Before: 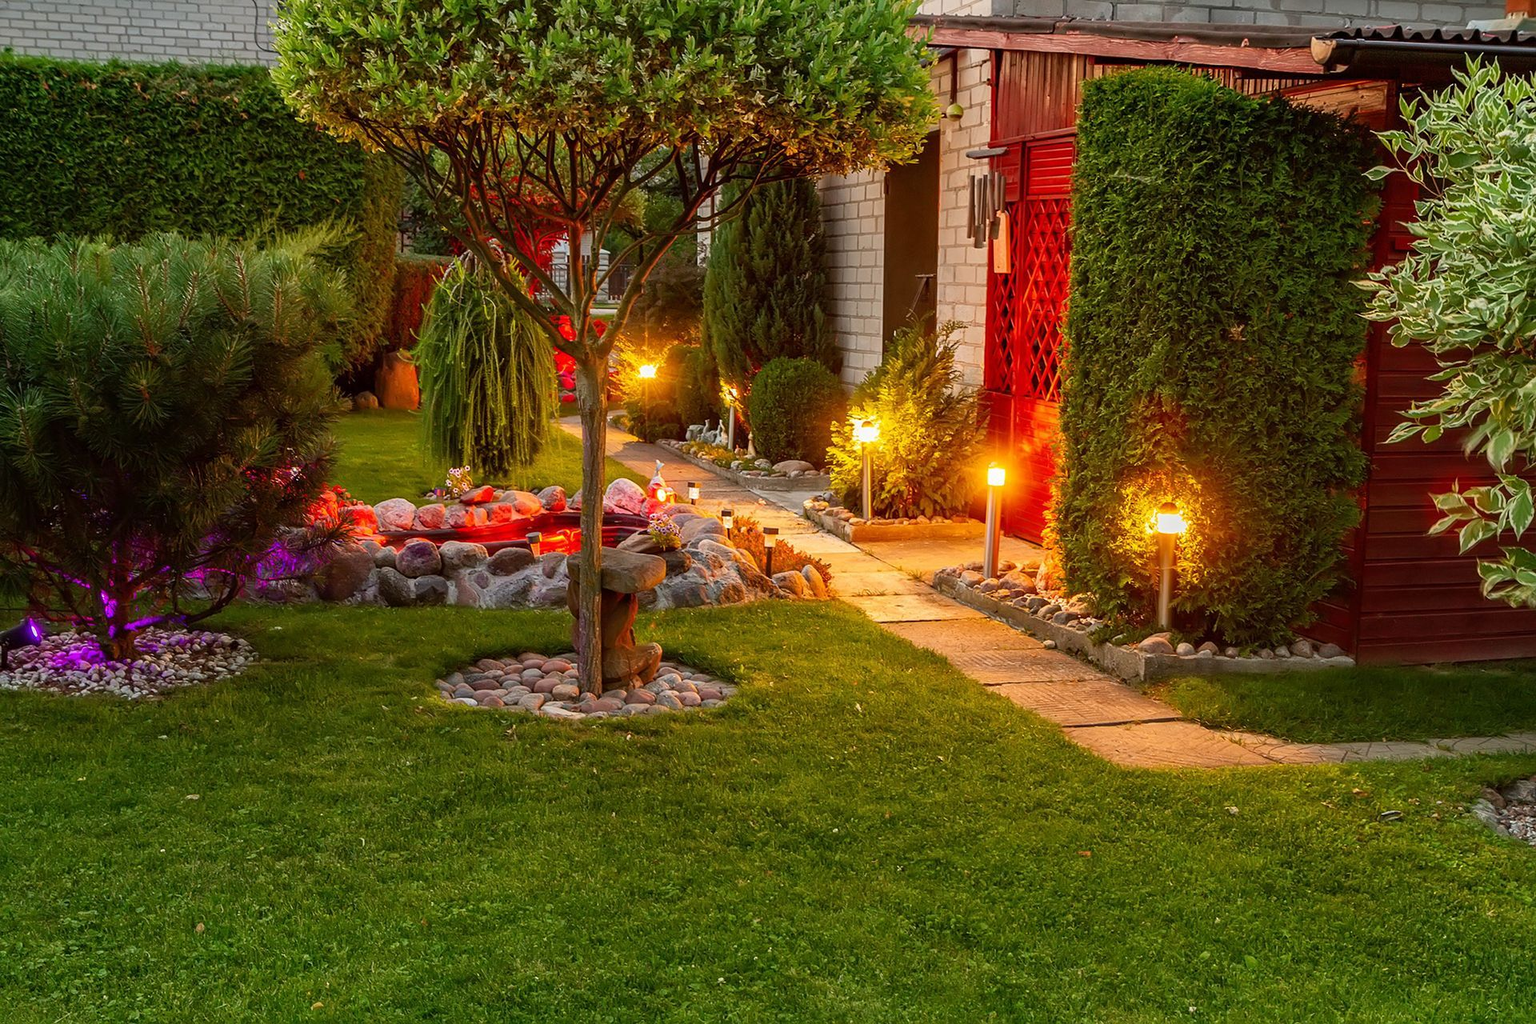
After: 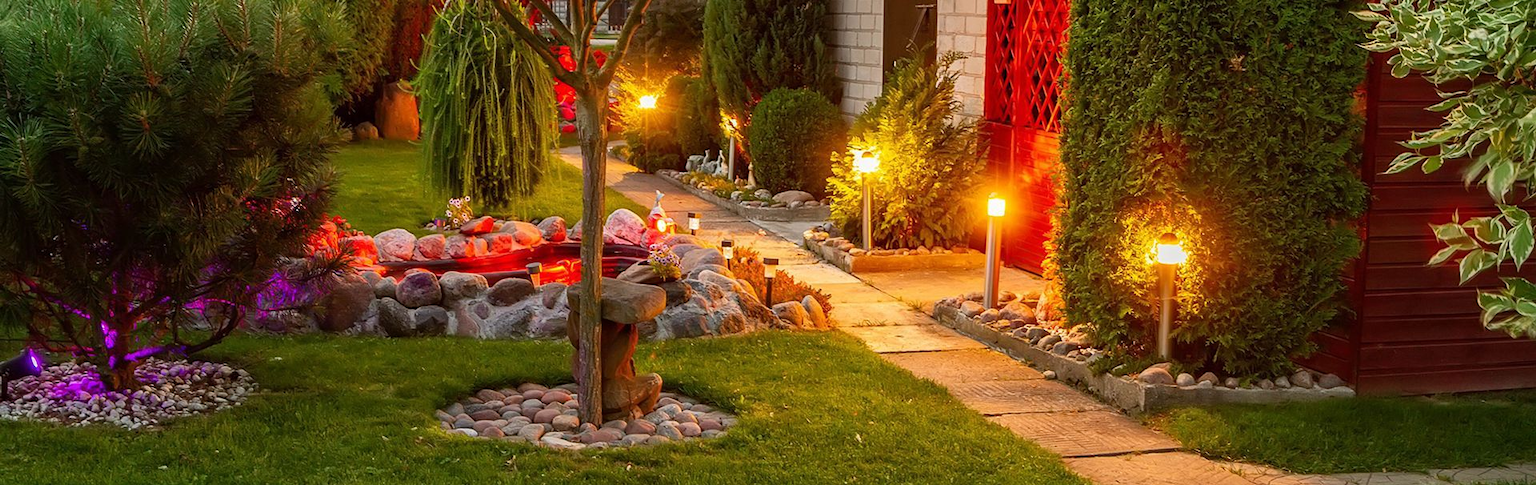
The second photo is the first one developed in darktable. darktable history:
crop and rotate: top 26.398%, bottom 26.106%
